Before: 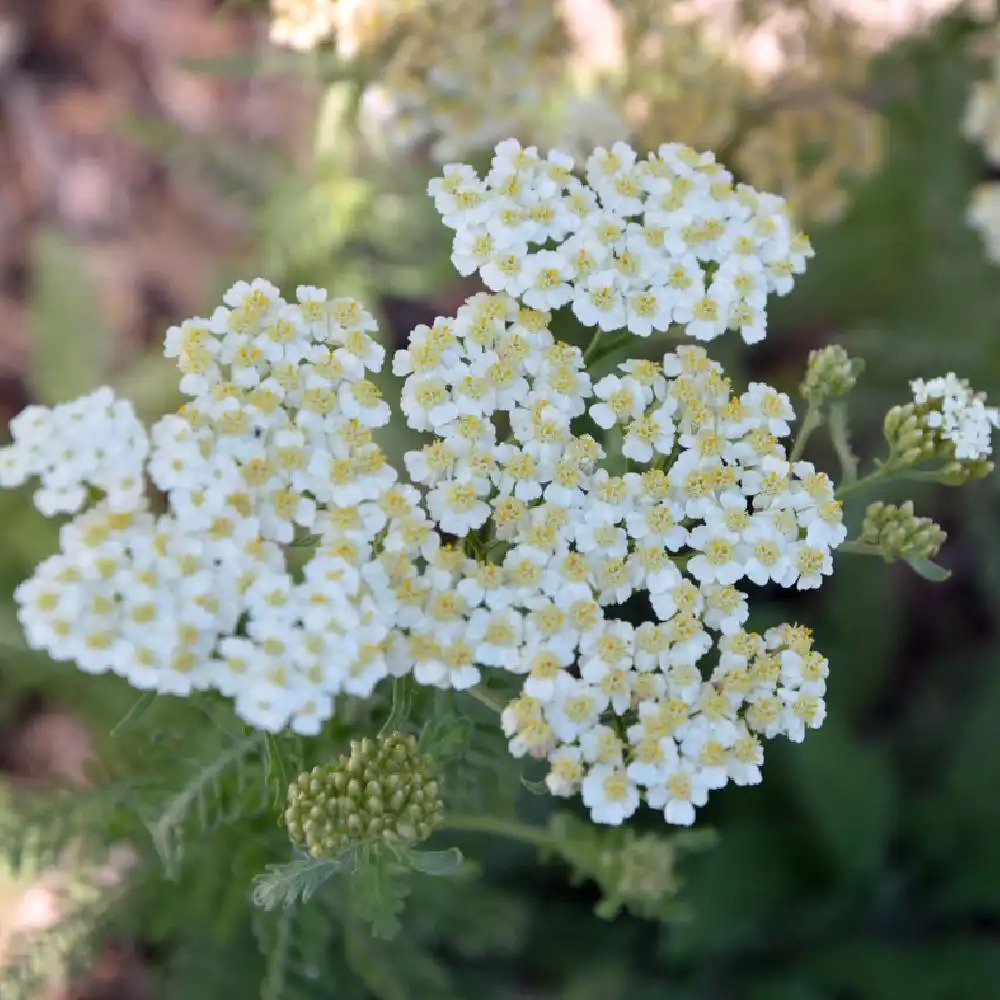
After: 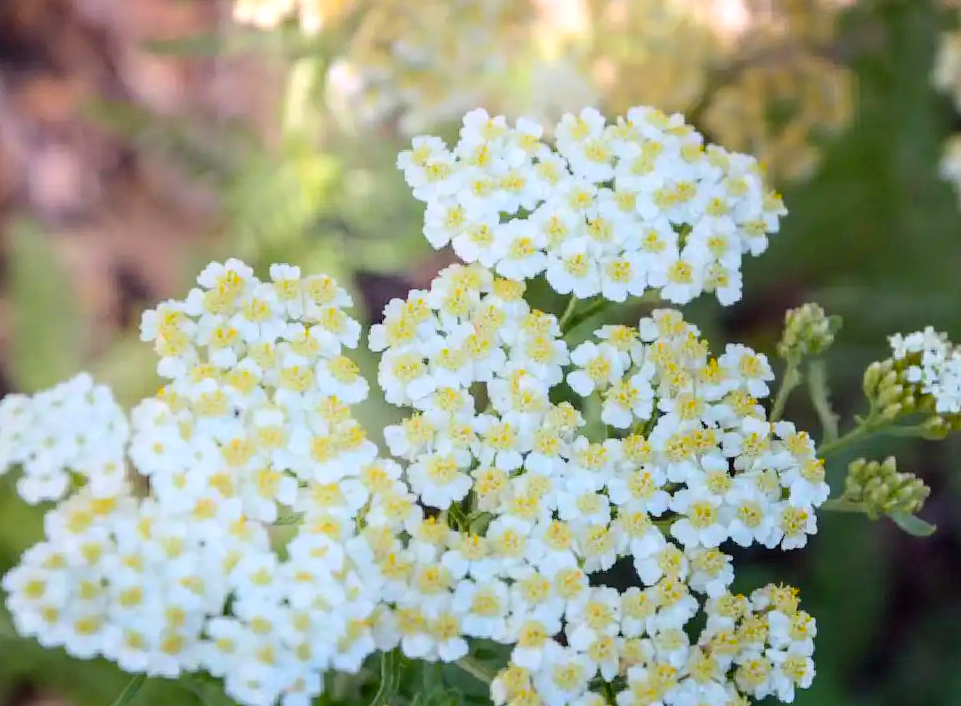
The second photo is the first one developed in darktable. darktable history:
rotate and perspective: rotation -2.12°, lens shift (vertical) 0.009, lens shift (horizontal) -0.008, automatic cropping original format, crop left 0.036, crop right 0.964, crop top 0.05, crop bottom 0.959
shadows and highlights: shadows -21.3, highlights 100, soften with gaussian
exposure: exposure -0.072 EV, compensate highlight preservation false
crop: bottom 24.988%
local contrast: on, module defaults
color balance rgb: linear chroma grading › global chroma 9.31%, global vibrance 41.49%
